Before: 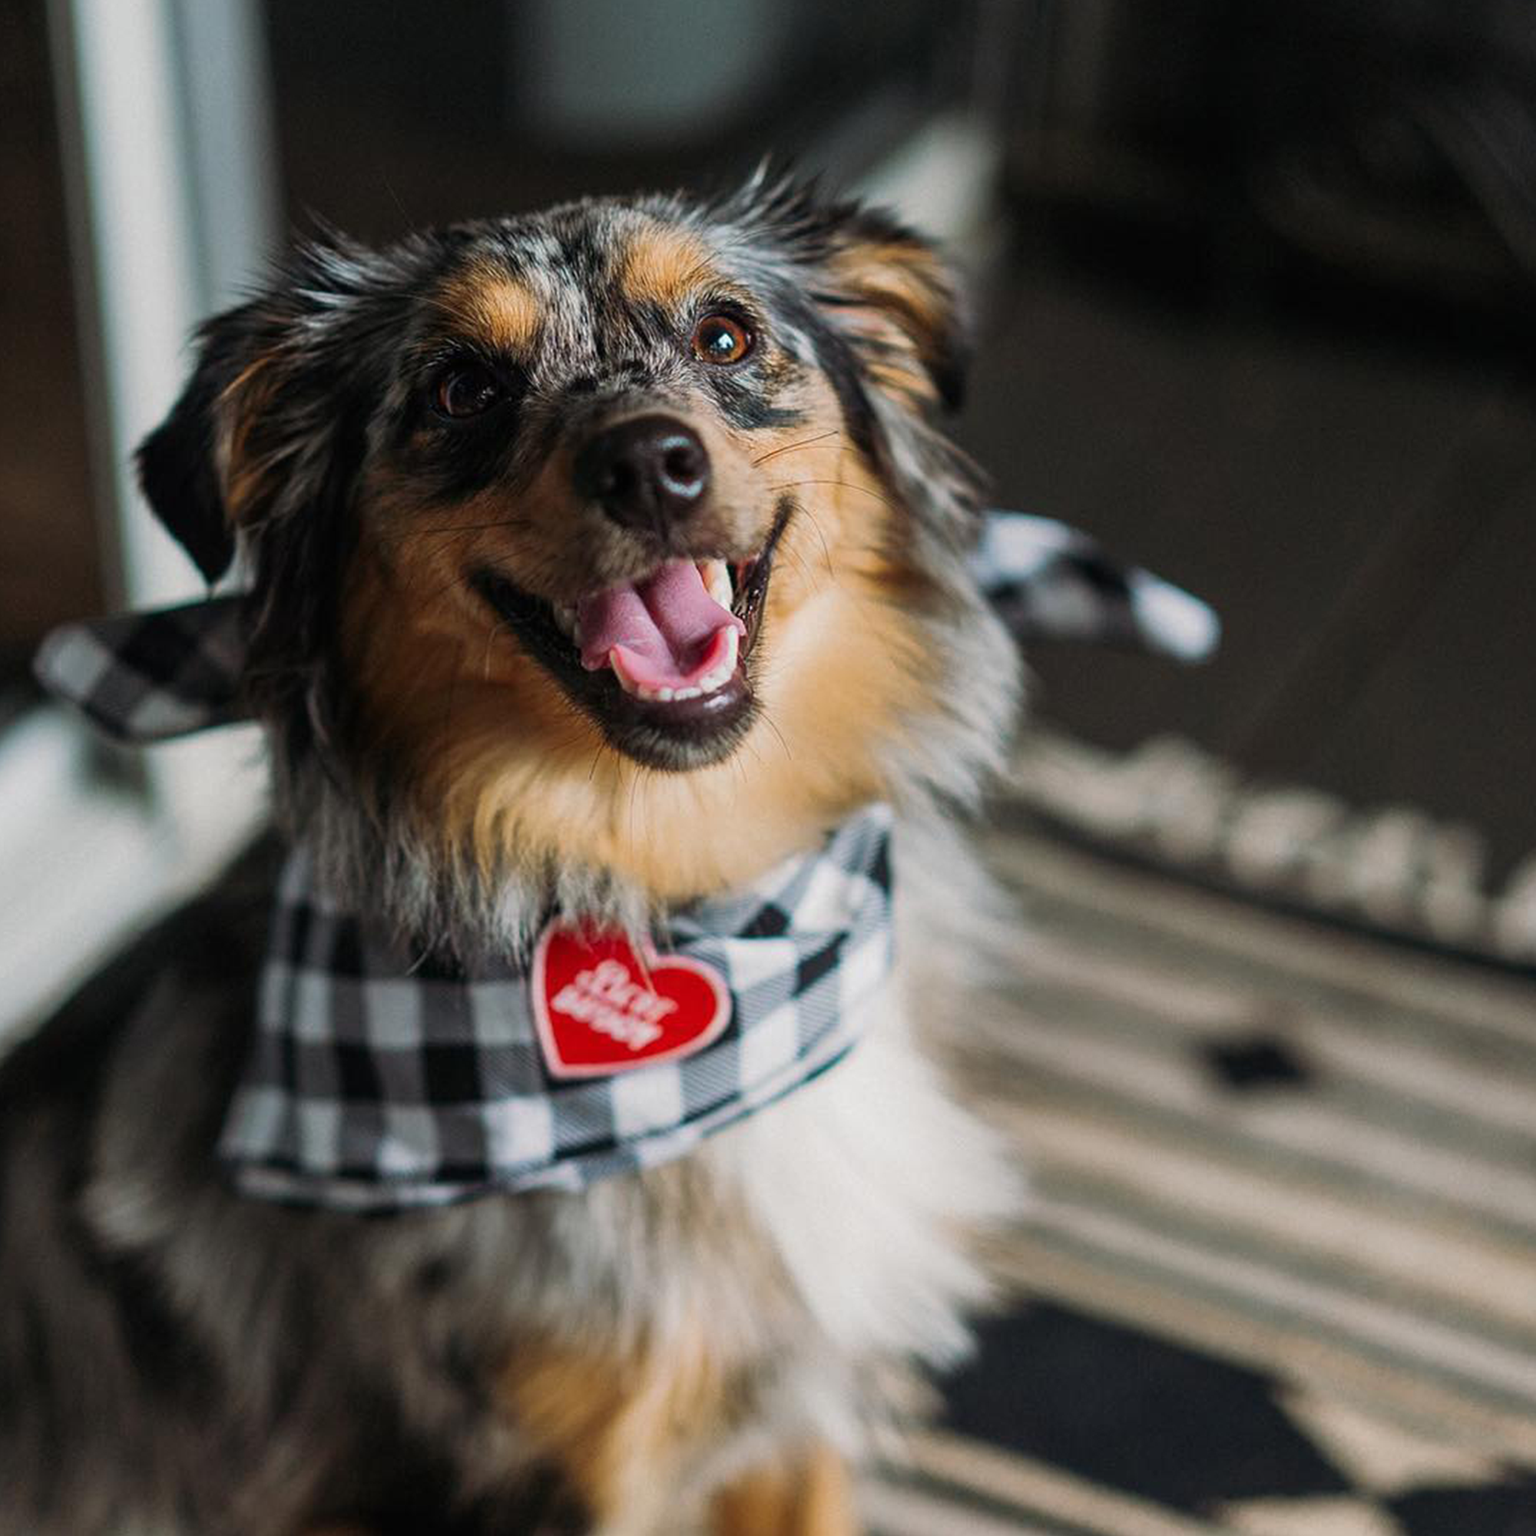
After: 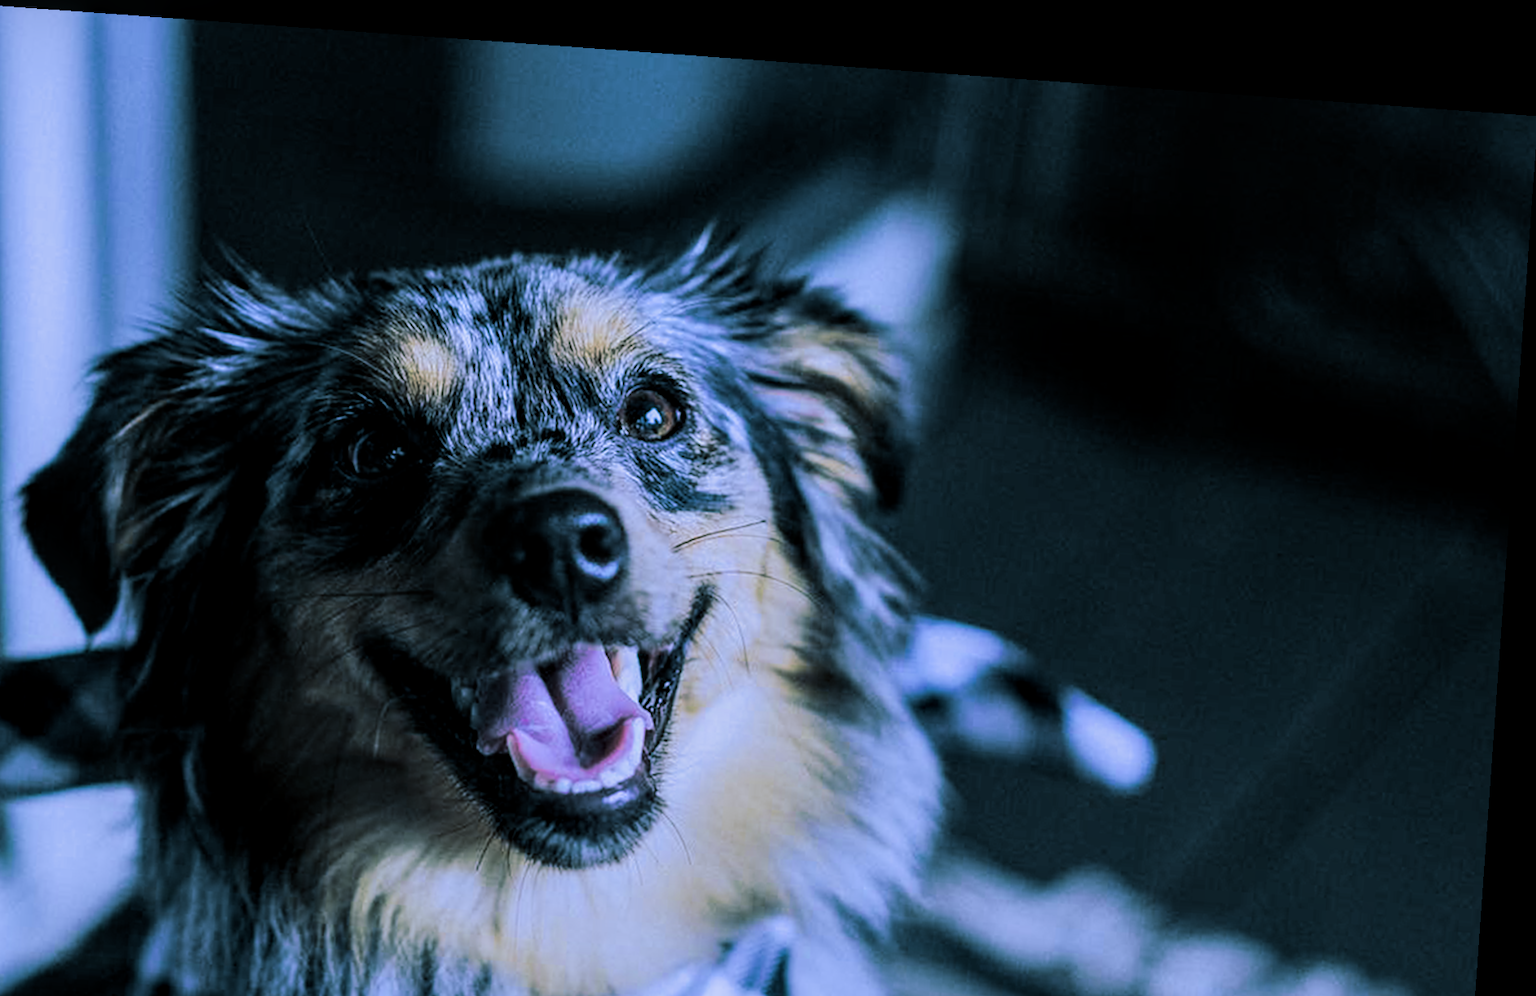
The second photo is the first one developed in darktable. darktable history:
rotate and perspective: rotation 4.1°, automatic cropping off
white balance: red 0.766, blue 1.537
crop and rotate: left 11.812%, bottom 42.776%
color balance rgb: shadows lift › chroma 1%, shadows lift › hue 217.2°, power › hue 310.8°, highlights gain › chroma 1%, highlights gain › hue 54°, global offset › luminance 0.5%, global offset › hue 171.6°, perceptual saturation grading › global saturation 14.09%, perceptual saturation grading › highlights -25%, perceptual saturation grading › shadows 30%, perceptual brilliance grading › highlights 13.42%, perceptual brilliance grading › mid-tones 8.05%, perceptual brilliance grading › shadows -17.45%, global vibrance 25%
filmic rgb: black relative exposure -7.65 EV, white relative exposure 4.56 EV, hardness 3.61, contrast 1.05
local contrast: detail 130%
split-toning: shadows › hue 205.2°, shadows › saturation 0.43, highlights › hue 54°, highlights › saturation 0.54
